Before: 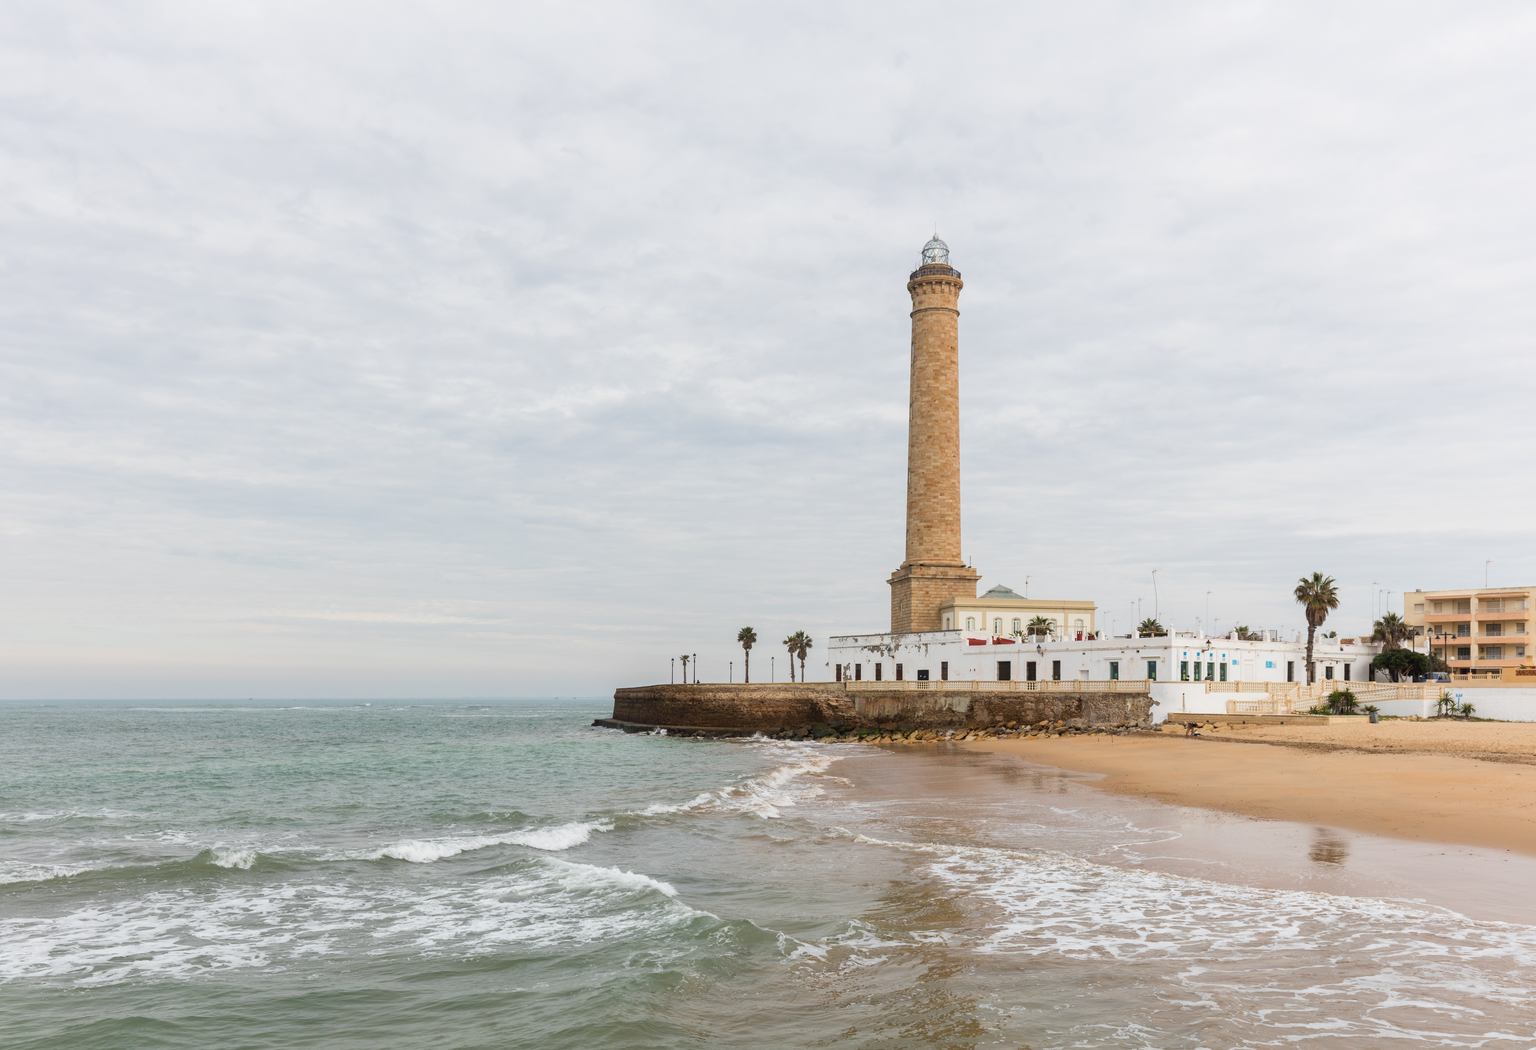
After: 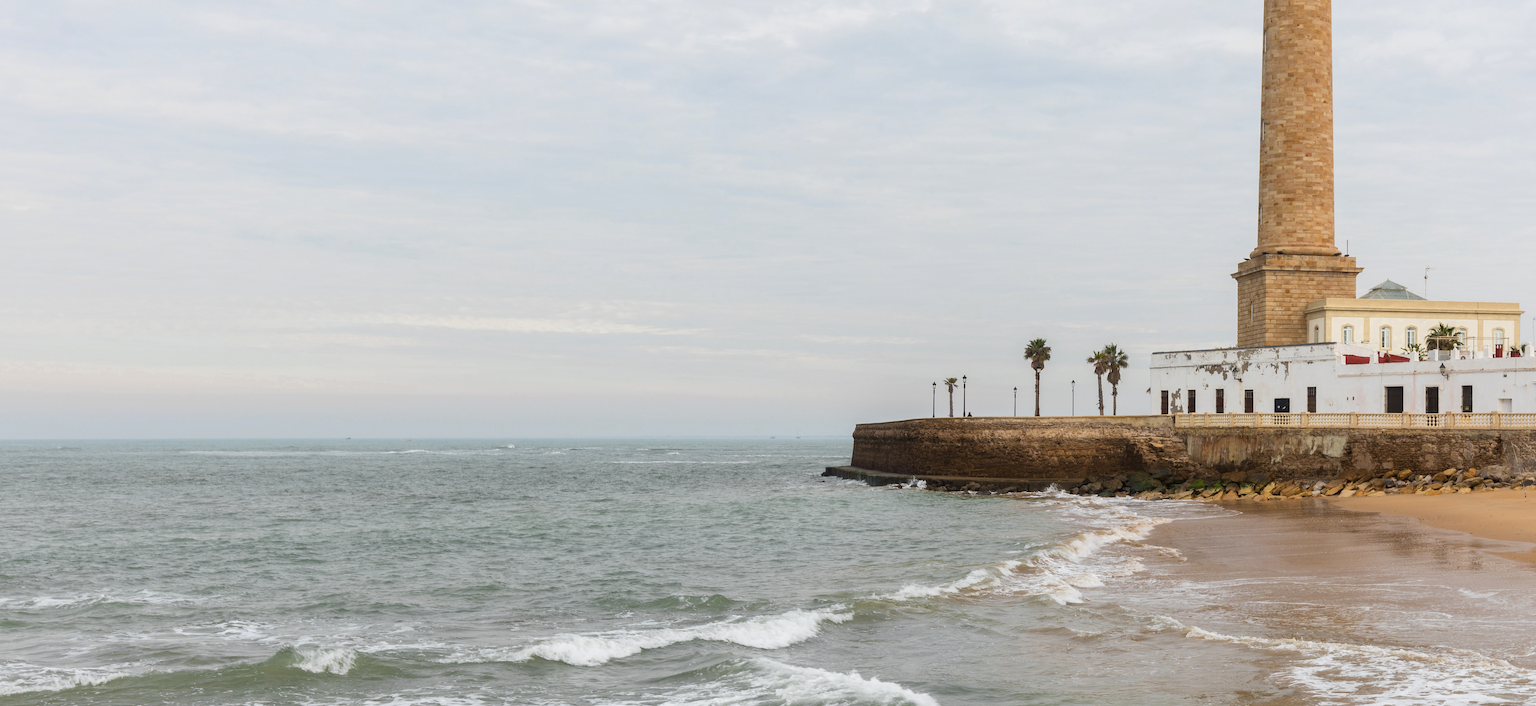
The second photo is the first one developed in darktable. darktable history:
crop: top 36.498%, right 27.964%, bottom 14.995%
color zones: curves: ch0 [(0, 0.485) (0.178, 0.476) (0.261, 0.623) (0.411, 0.403) (0.708, 0.603) (0.934, 0.412)]; ch1 [(0.003, 0.485) (0.149, 0.496) (0.229, 0.584) (0.326, 0.551) (0.484, 0.262) (0.757, 0.643)]
